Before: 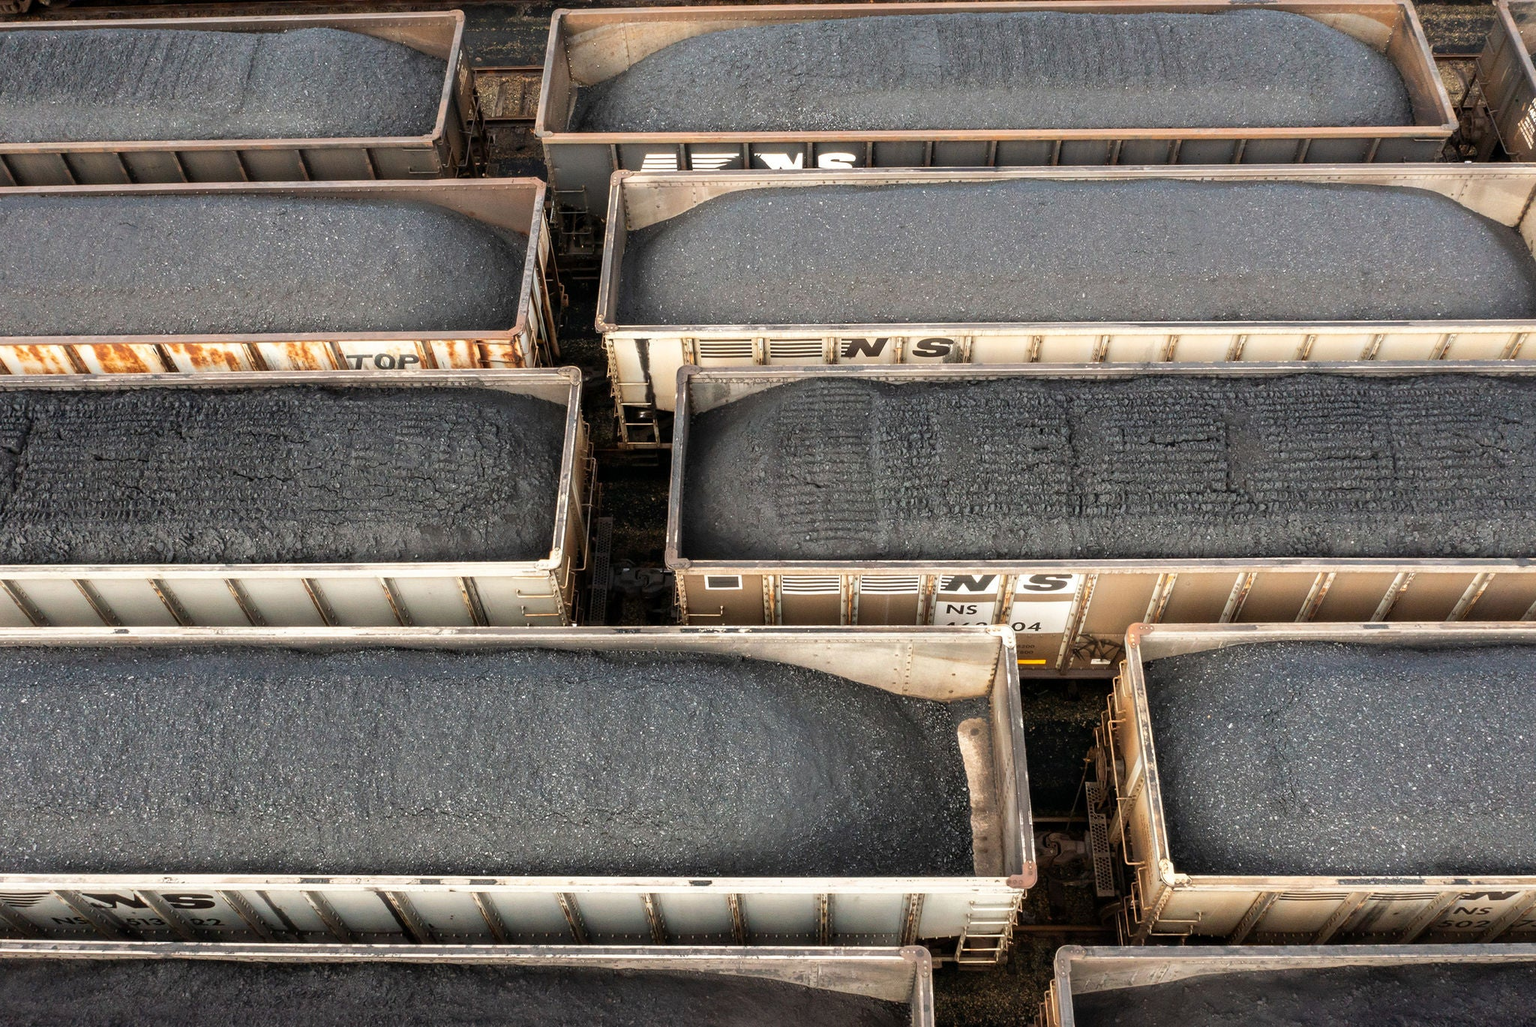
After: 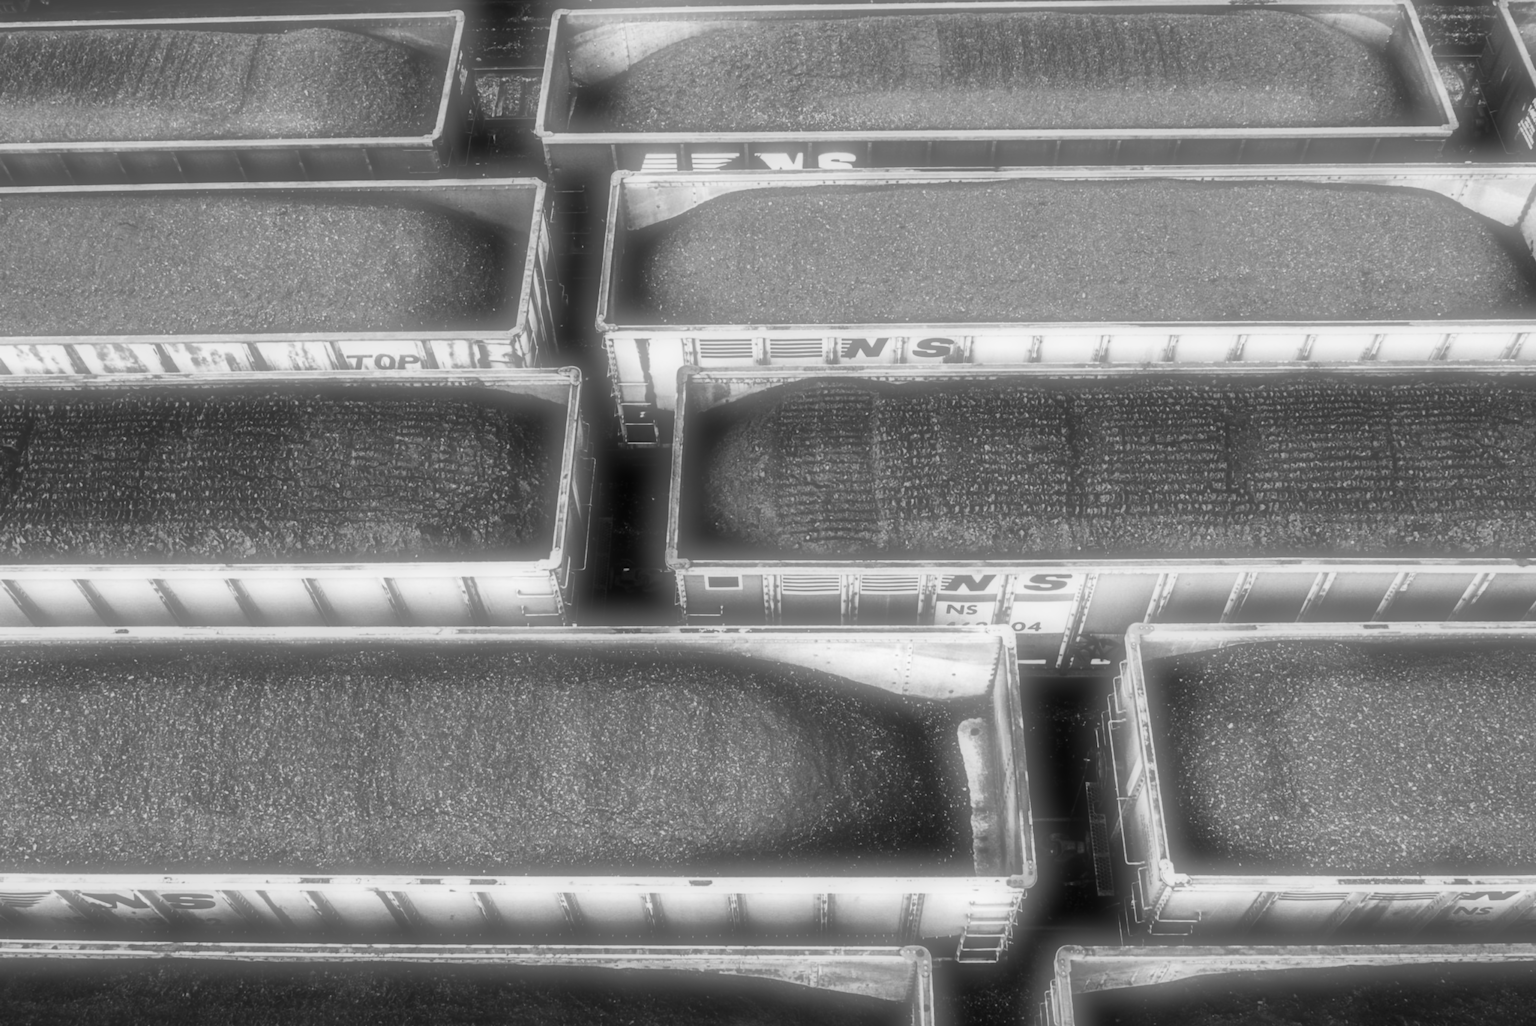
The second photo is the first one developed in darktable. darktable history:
lowpass: radius 0.76, contrast 1.56, saturation 0, unbound 0 | blend: blend mode vividlight, opacity 15%; mask: uniform (no mask)
monochrome: a 32, b 64, size 2.3, highlights 1
contrast equalizer: octaves 7, y [[0.5, 0.542, 0.583, 0.625, 0.667, 0.708], [0.5 ×6], [0.5 ×6], [0 ×6], [0 ×6]]
soften: on, module defaults | blend: blend mode softlight, opacity 100%; mask: uniform (no mask)
